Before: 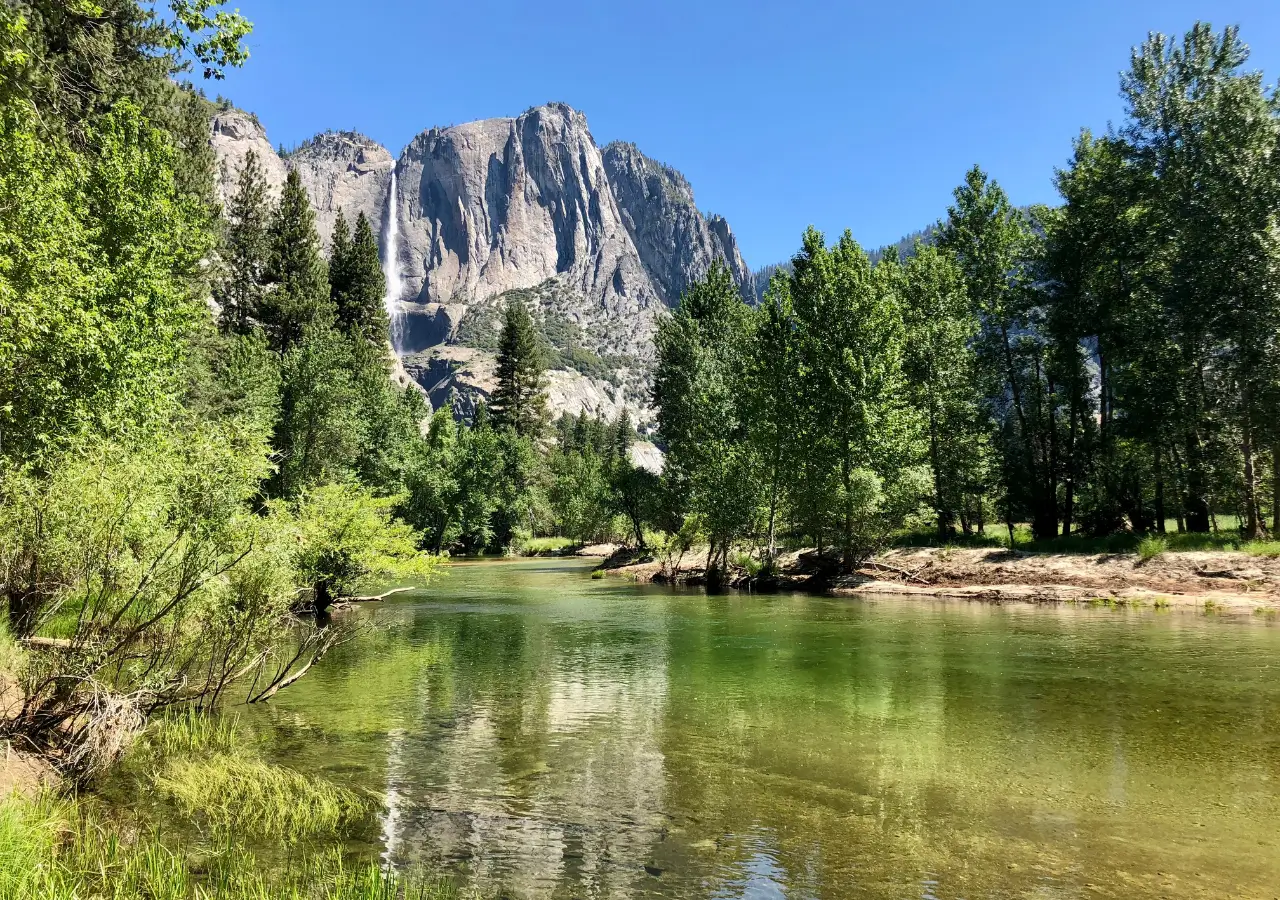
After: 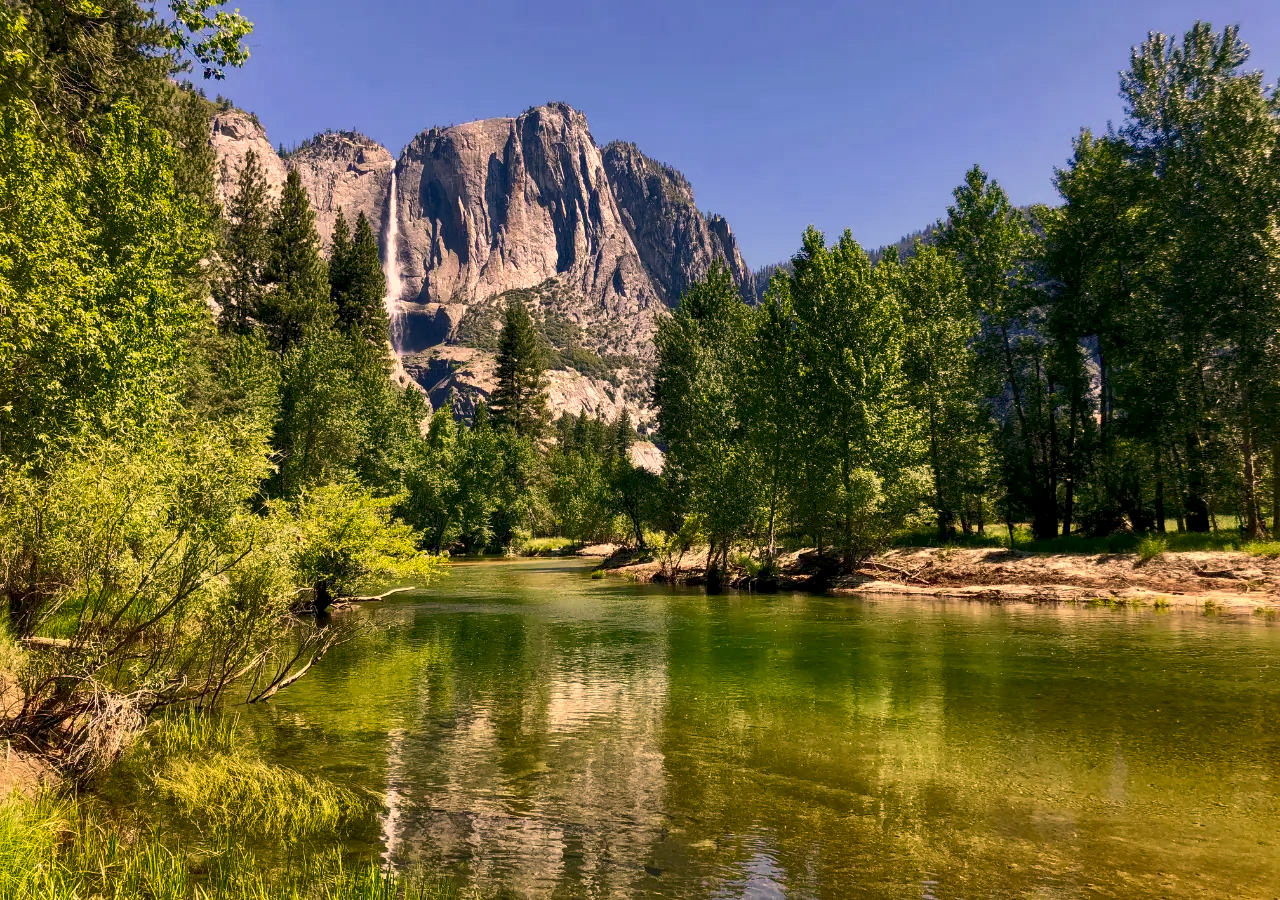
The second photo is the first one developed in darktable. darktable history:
color correction: highlights a* 17.88, highlights b* 18.79
rgb curve: curves: ch0 [(0, 0) (0.072, 0.166) (0.217, 0.293) (0.414, 0.42) (1, 1)], compensate middle gray true, preserve colors basic power
local contrast: highlights 100%, shadows 100%, detail 120%, midtone range 0.2
contrast brightness saturation: brightness -0.2, saturation 0.08
